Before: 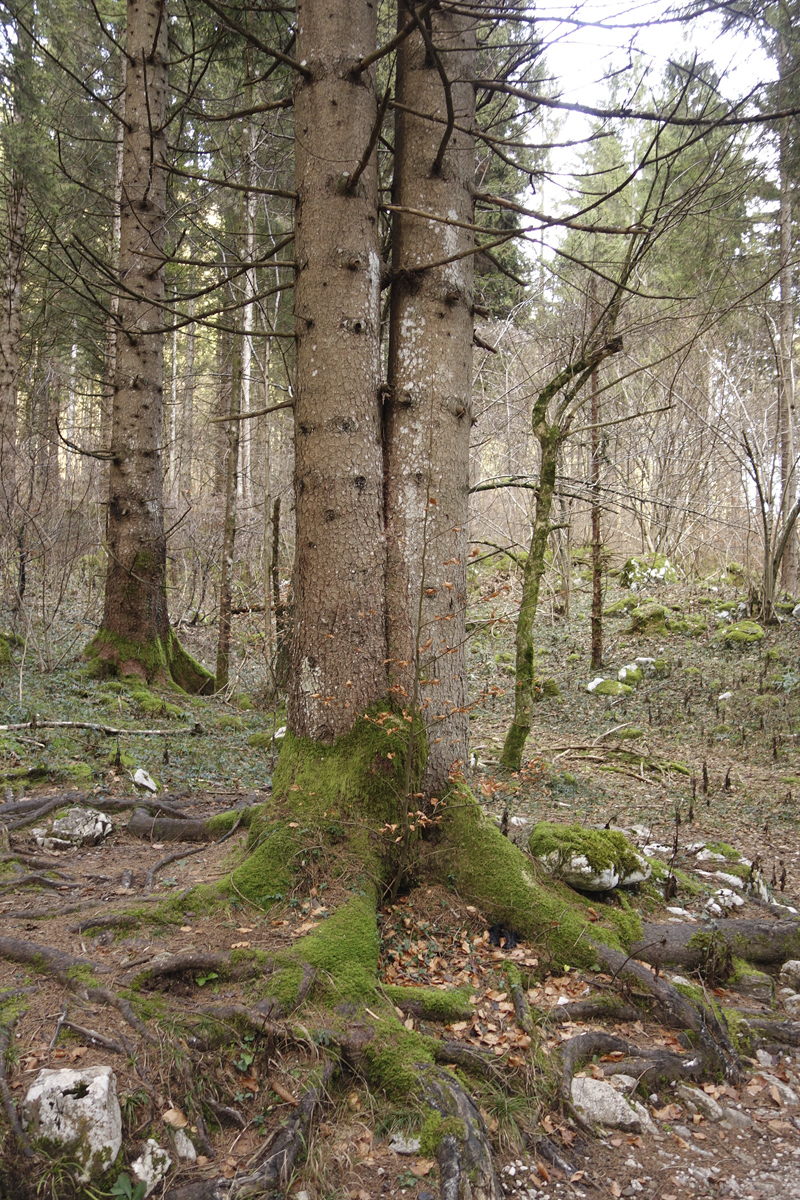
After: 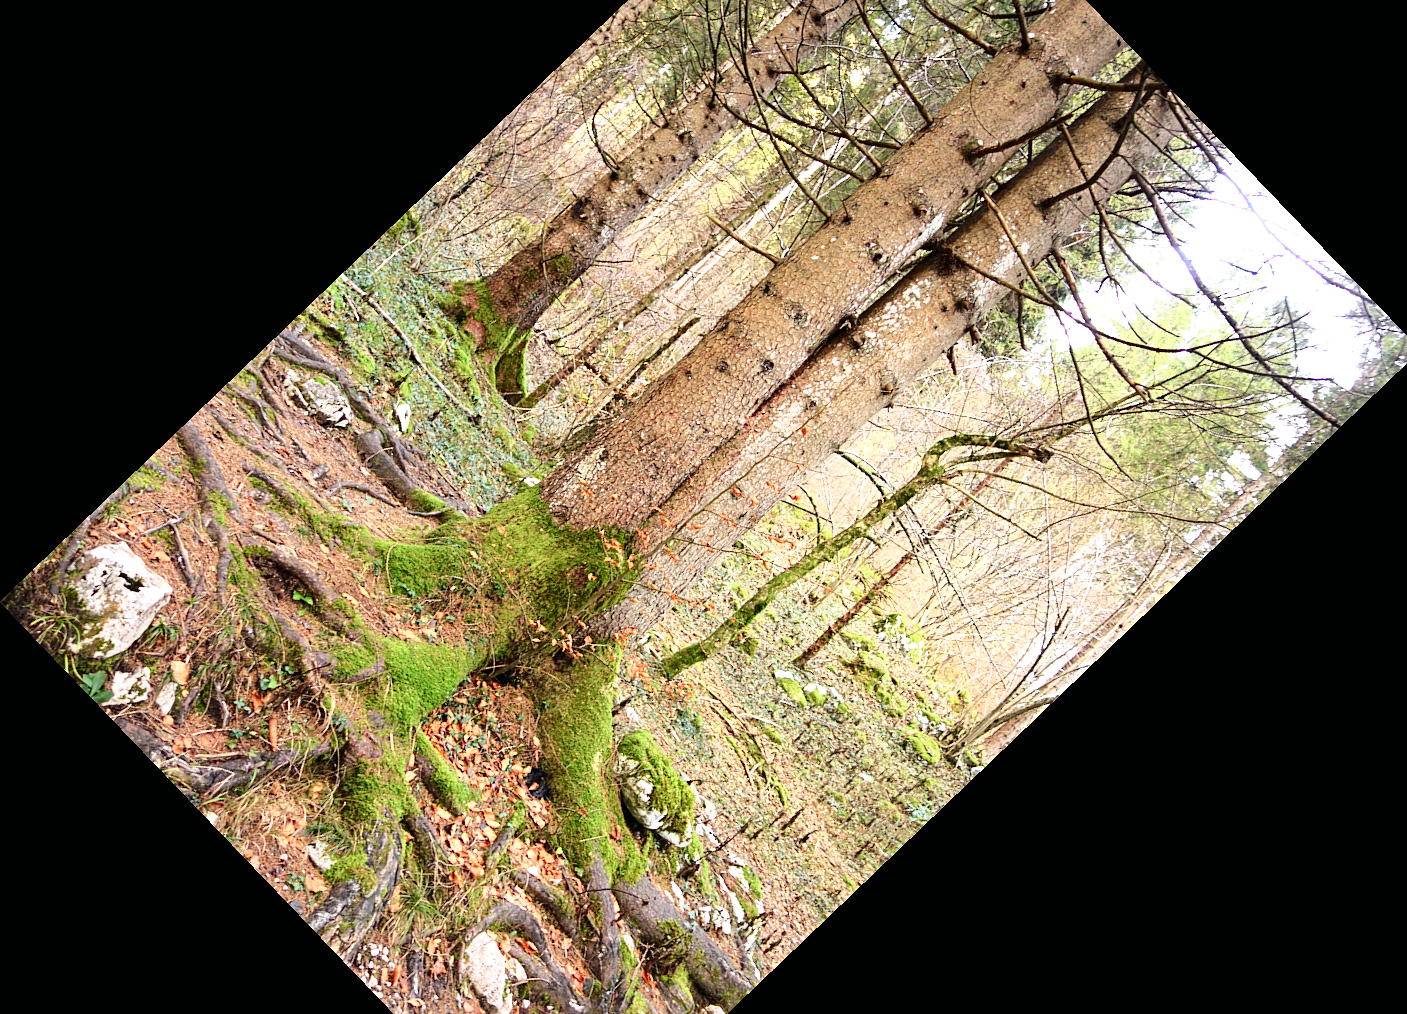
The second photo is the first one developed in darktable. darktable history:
crop and rotate: angle -46.26°, top 16.234%, right 0.912%, bottom 11.704%
sharpen: radius 2.529, amount 0.323
exposure: exposure 0.935 EV, compensate highlight preservation false
tone curve: curves: ch0 [(0, 0) (0.035, 0.011) (0.133, 0.076) (0.285, 0.265) (0.491, 0.541) (0.617, 0.693) (0.704, 0.77) (0.794, 0.865) (0.895, 0.938) (1, 0.976)]; ch1 [(0, 0) (0.318, 0.278) (0.444, 0.427) (0.502, 0.497) (0.543, 0.547) (0.601, 0.641) (0.746, 0.764) (1, 1)]; ch2 [(0, 0) (0.316, 0.292) (0.381, 0.37) (0.423, 0.448) (0.476, 0.482) (0.502, 0.5) (0.543, 0.547) (0.587, 0.613) (0.642, 0.672) (0.704, 0.727) (0.865, 0.827) (1, 0.951)], color space Lab, independent channels, preserve colors none
